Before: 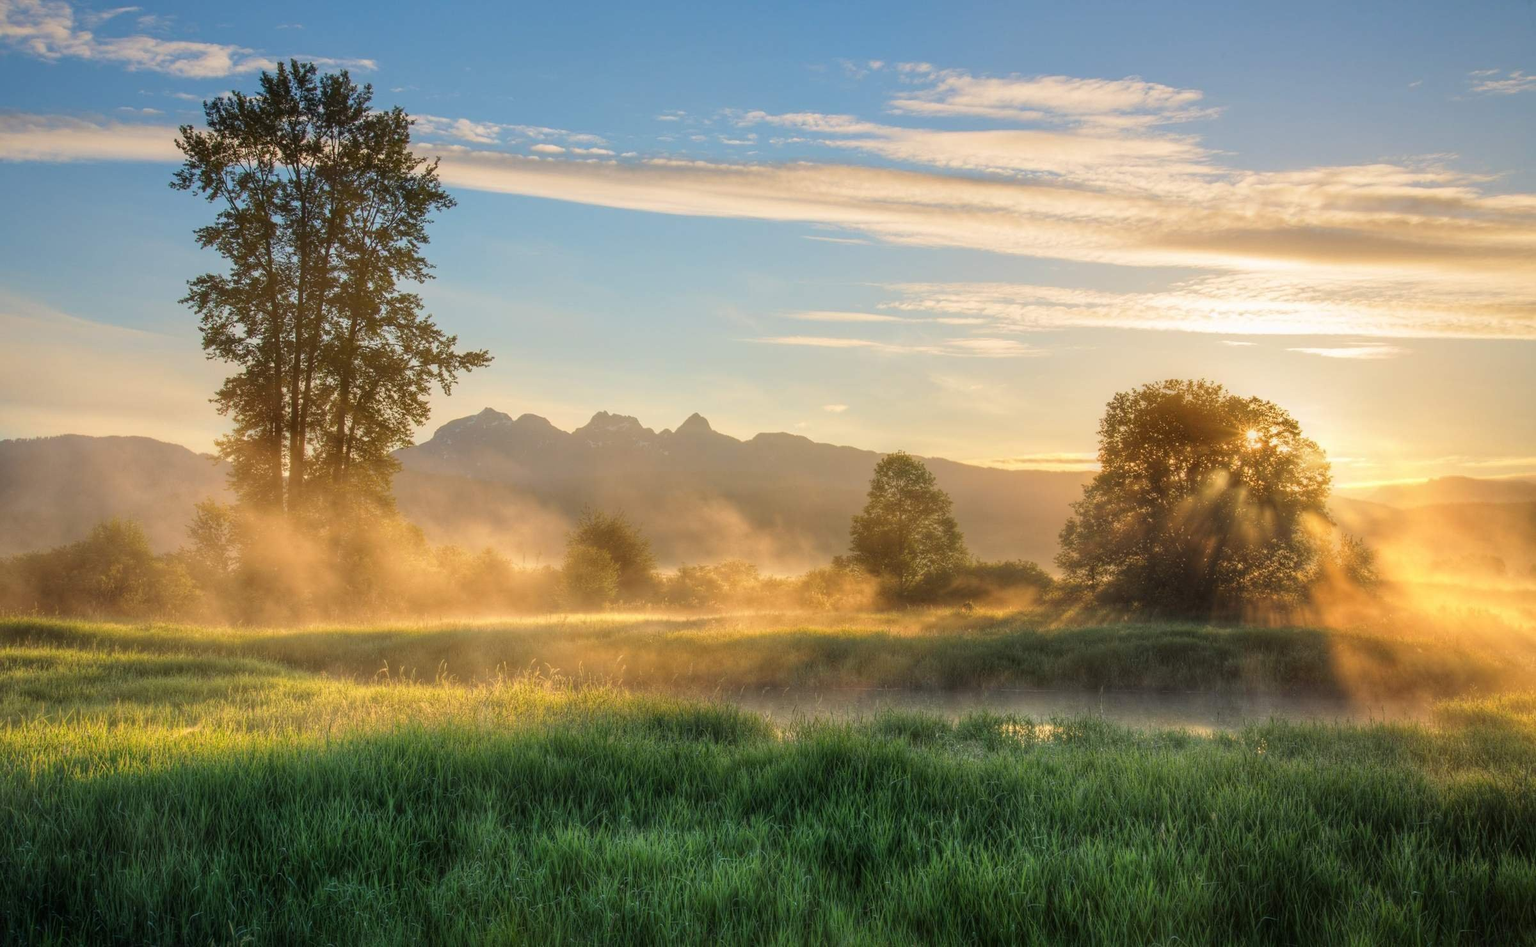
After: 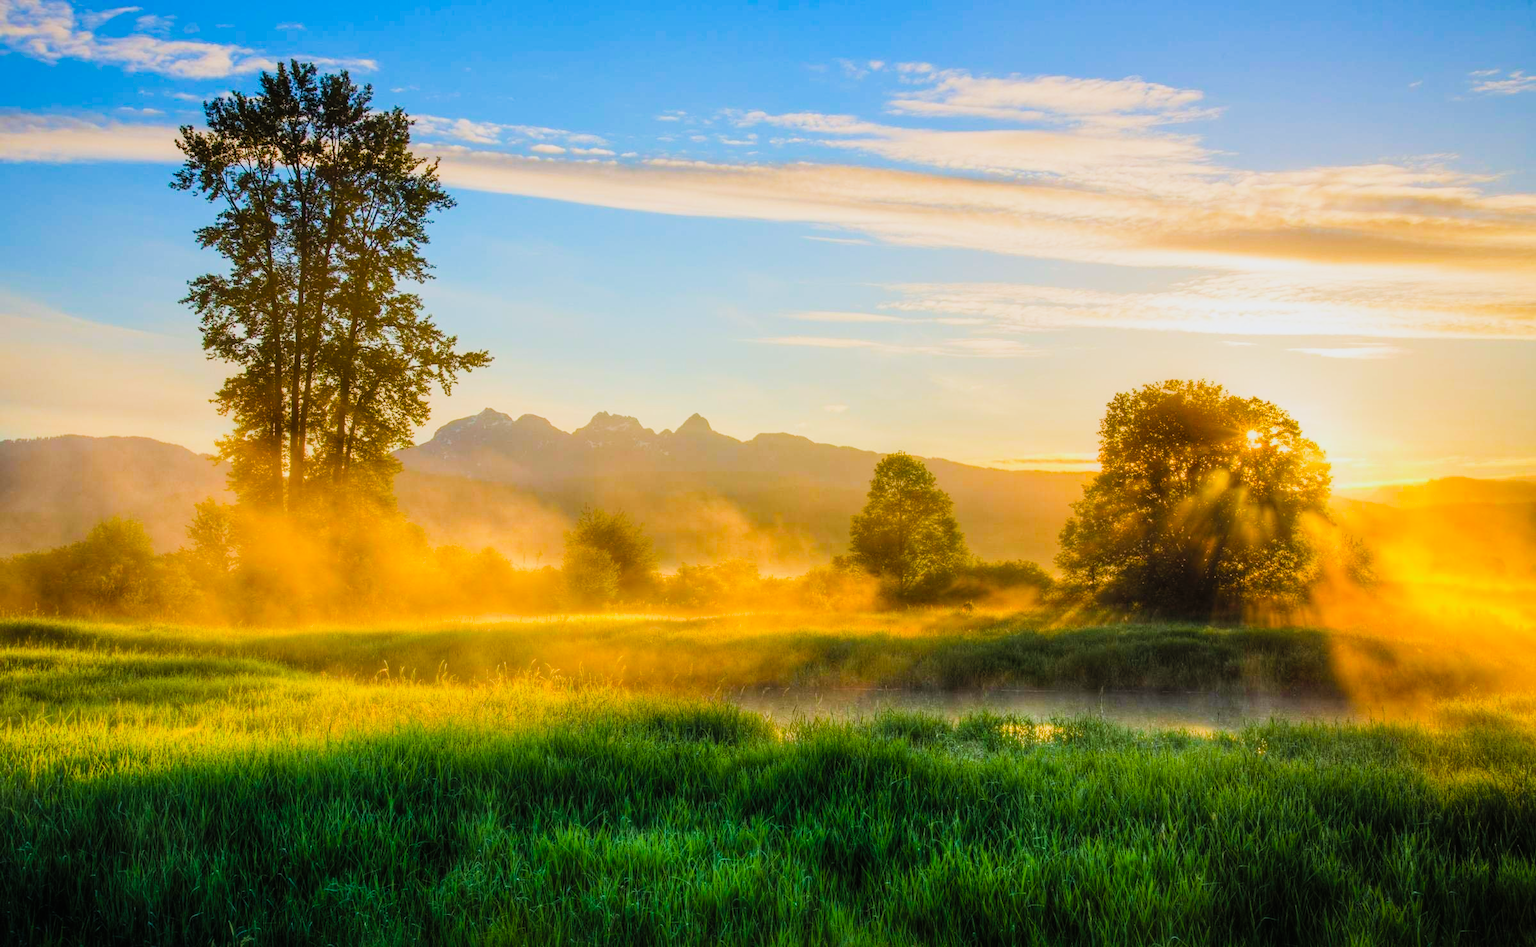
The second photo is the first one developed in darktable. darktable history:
white balance: red 0.98, blue 1.034
color balance rgb: perceptual saturation grading › global saturation 25%, global vibrance 20%
sigmoid: contrast 1.8
contrast brightness saturation: brightness 0.09, saturation 0.19
